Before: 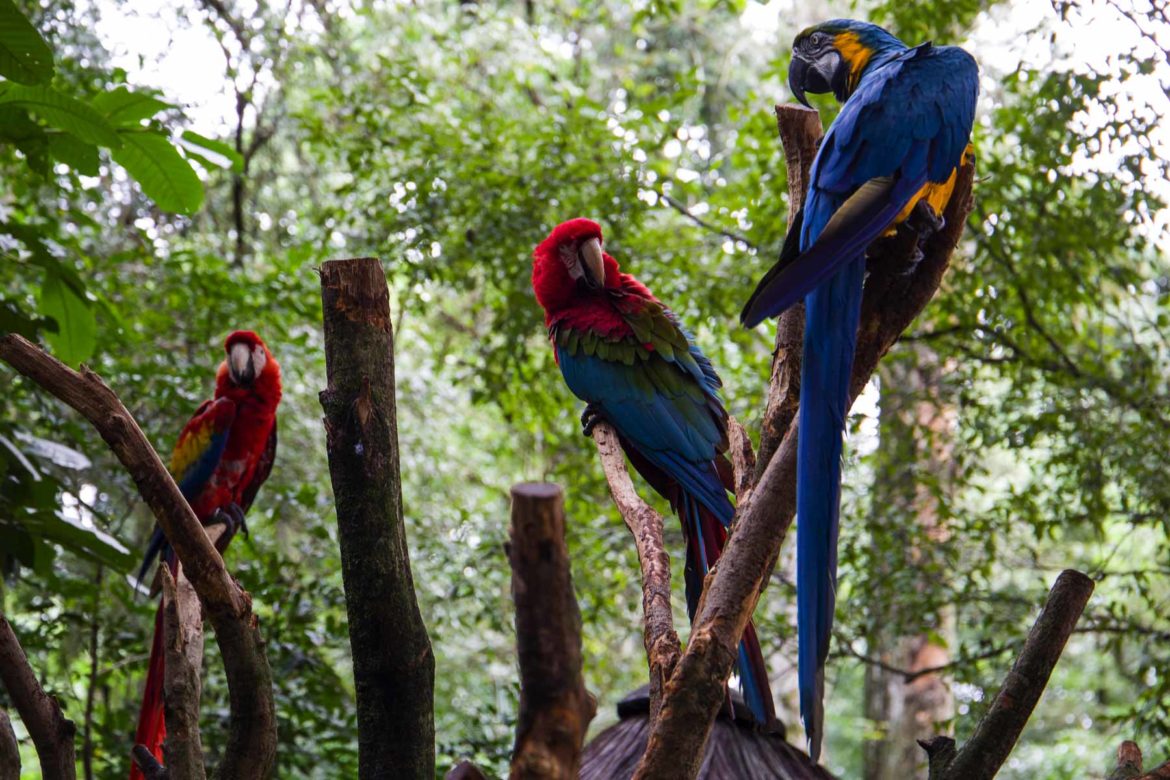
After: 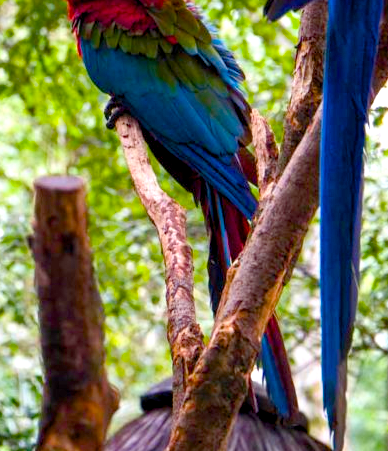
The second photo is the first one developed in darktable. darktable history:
crop: left 40.786%, top 39.475%, right 26.003%, bottom 2.666%
color balance rgb: global offset › luminance -0.28%, global offset › hue 260.73°, perceptual saturation grading › global saturation 35.71%, perceptual saturation grading › shadows 34.5%, global vibrance 9.352%
exposure: exposure 0.558 EV, compensate highlight preservation false
